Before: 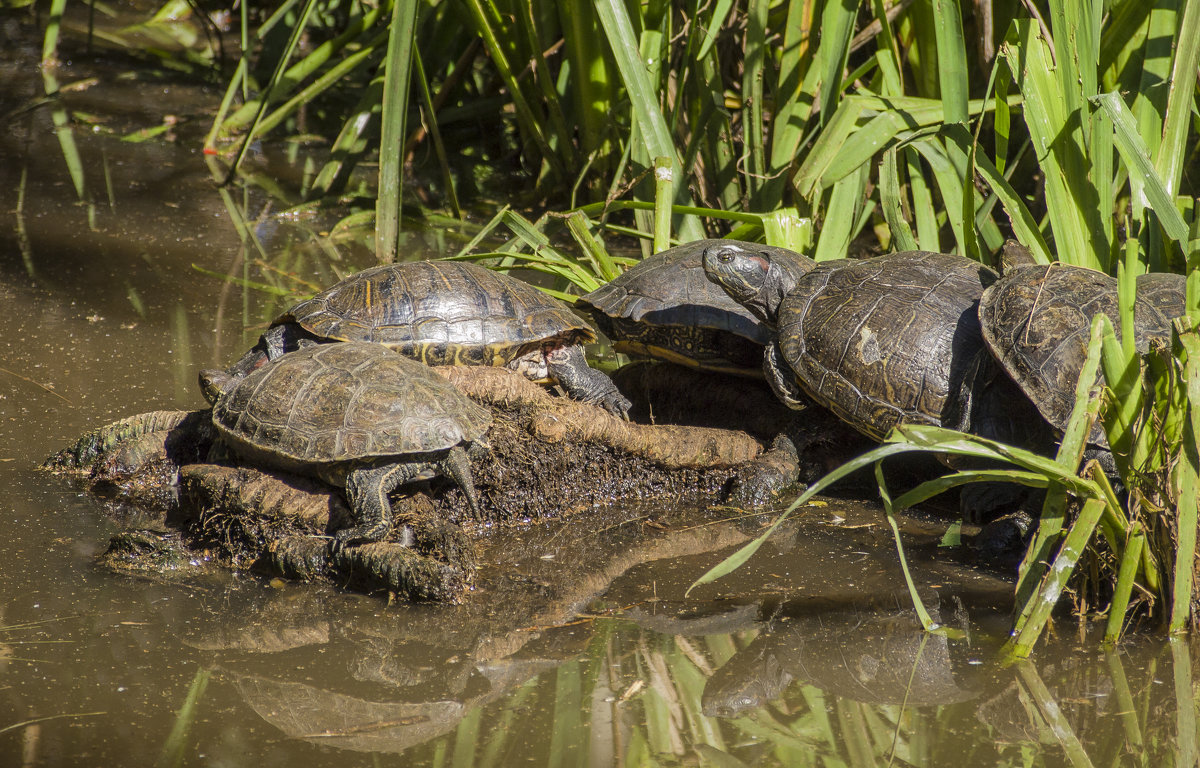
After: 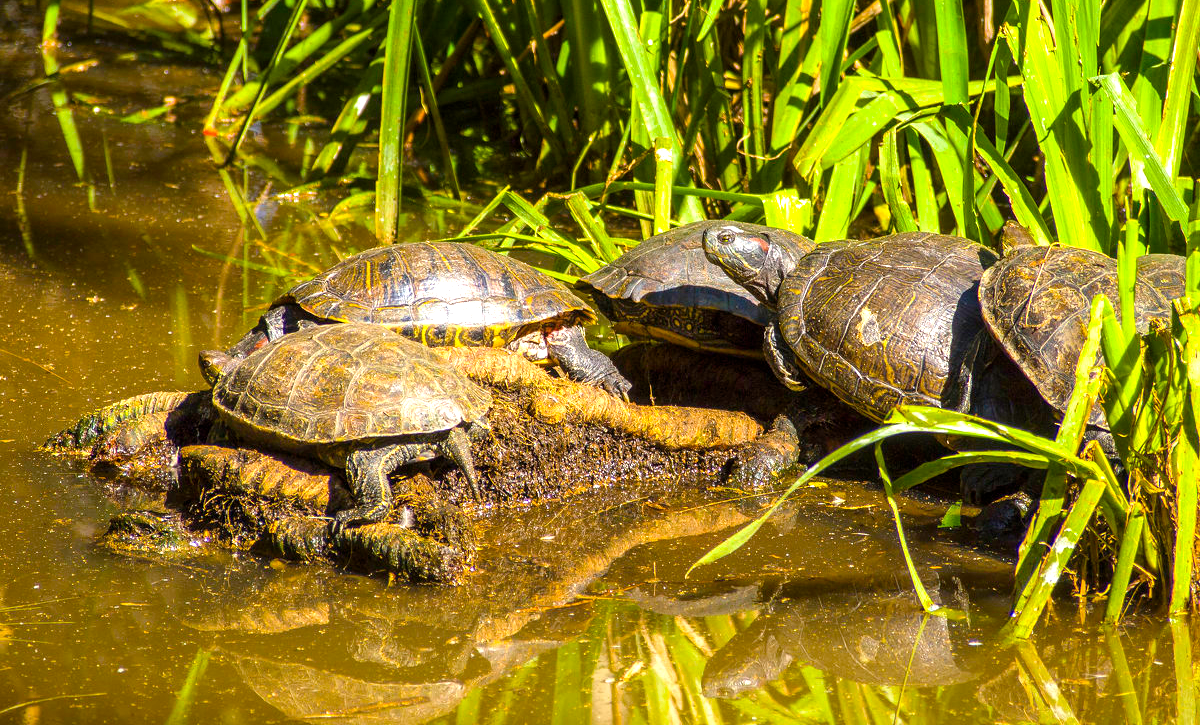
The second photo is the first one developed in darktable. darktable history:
color balance rgb: linear chroma grading › global chroma 10%, perceptual saturation grading › global saturation 40%, perceptual brilliance grading › global brilliance 30%, global vibrance 20%
base curve: curves: ch0 [(0, 0) (0.283, 0.295) (1, 1)], preserve colors none
crop and rotate: top 2.479%, bottom 3.018%
